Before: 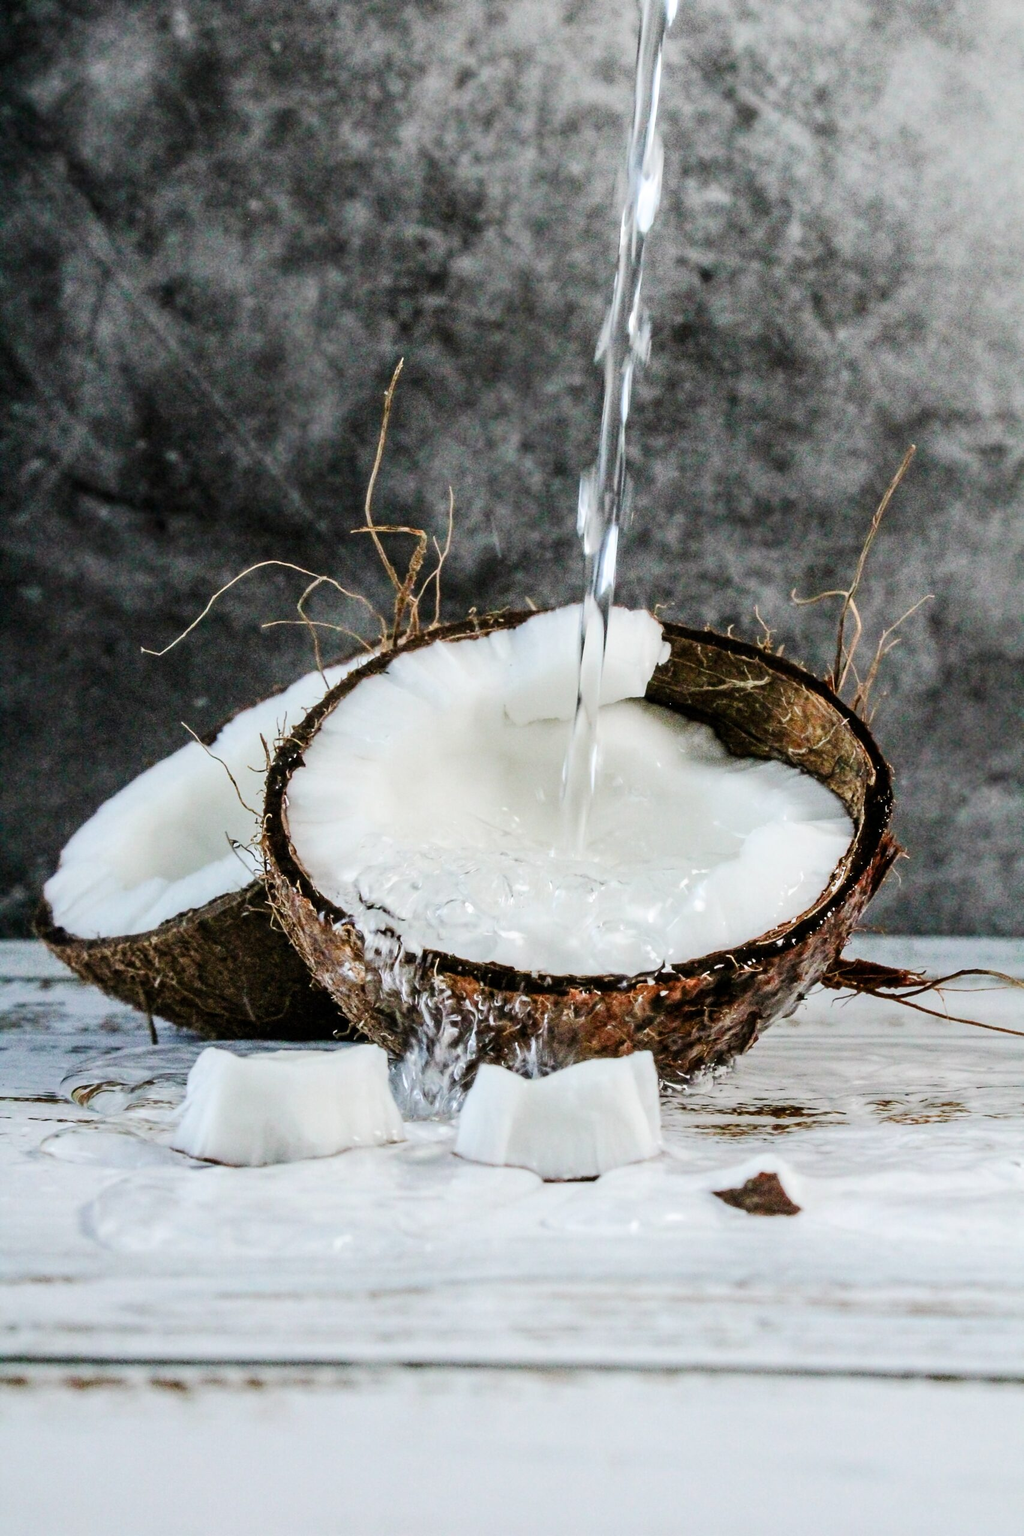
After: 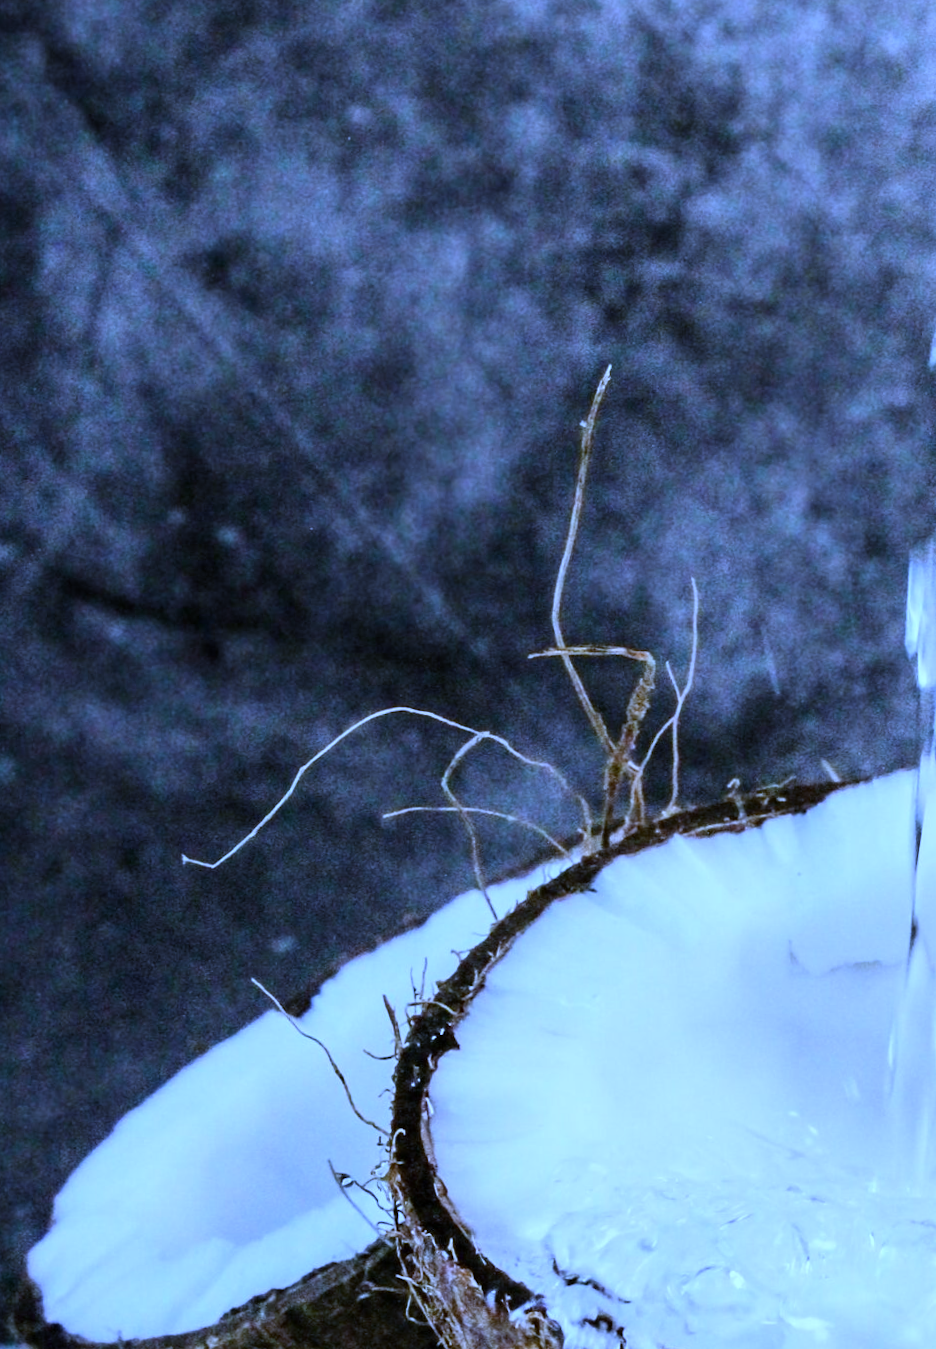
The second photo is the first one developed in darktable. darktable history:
crop and rotate: left 3.047%, top 7.509%, right 42.236%, bottom 37.598%
rotate and perspective: rotation -1°, crop left 0.011, crop right 0.989, crop top 0.025, crop bottom 0.975
white balance: red 0.766, blue 1.537
